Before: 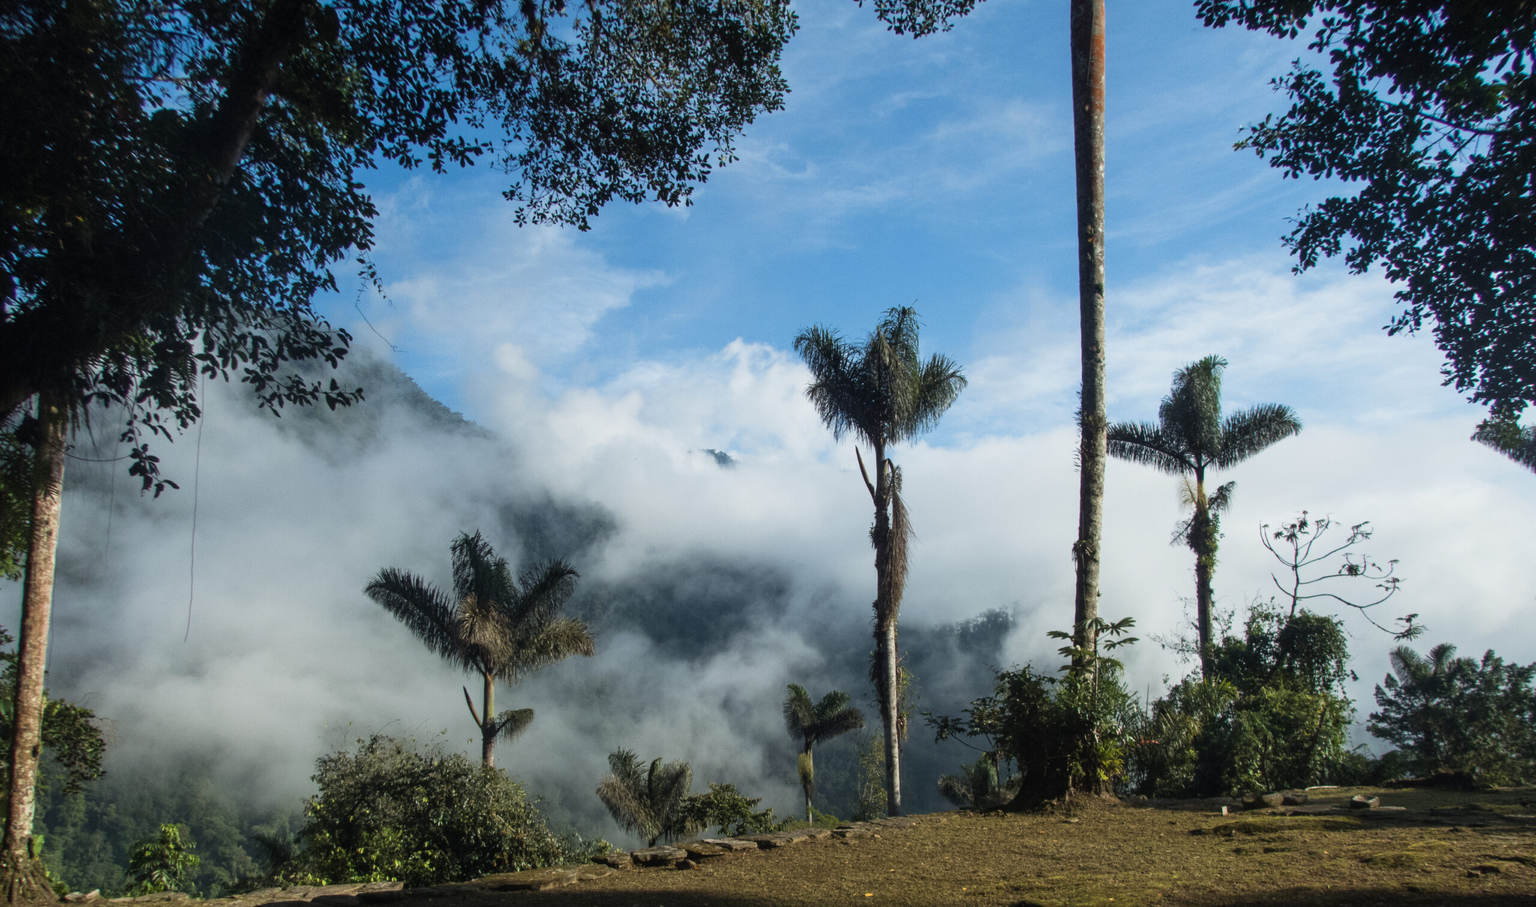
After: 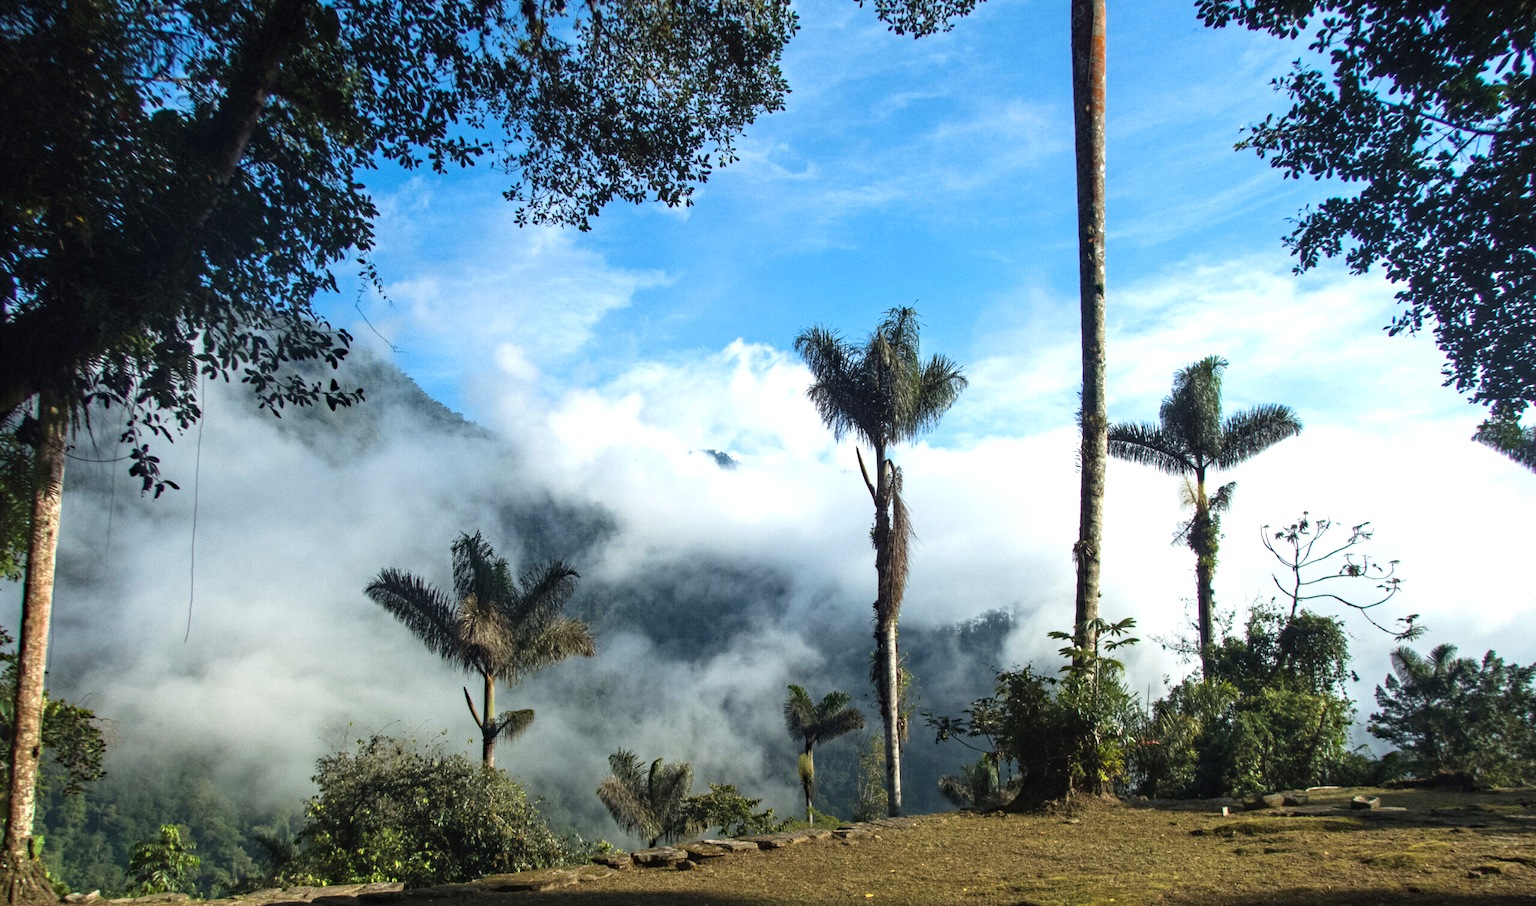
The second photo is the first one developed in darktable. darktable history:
tone equalizer: on, module defaults
haze removal: strength 0.29, distance 0.25, compatibility mode true, adaptive false
levels: mode automatic
exposure: black level correction 0, exposure 0.68 EV, compensate exposure bias true, compensate highlight preservation false
